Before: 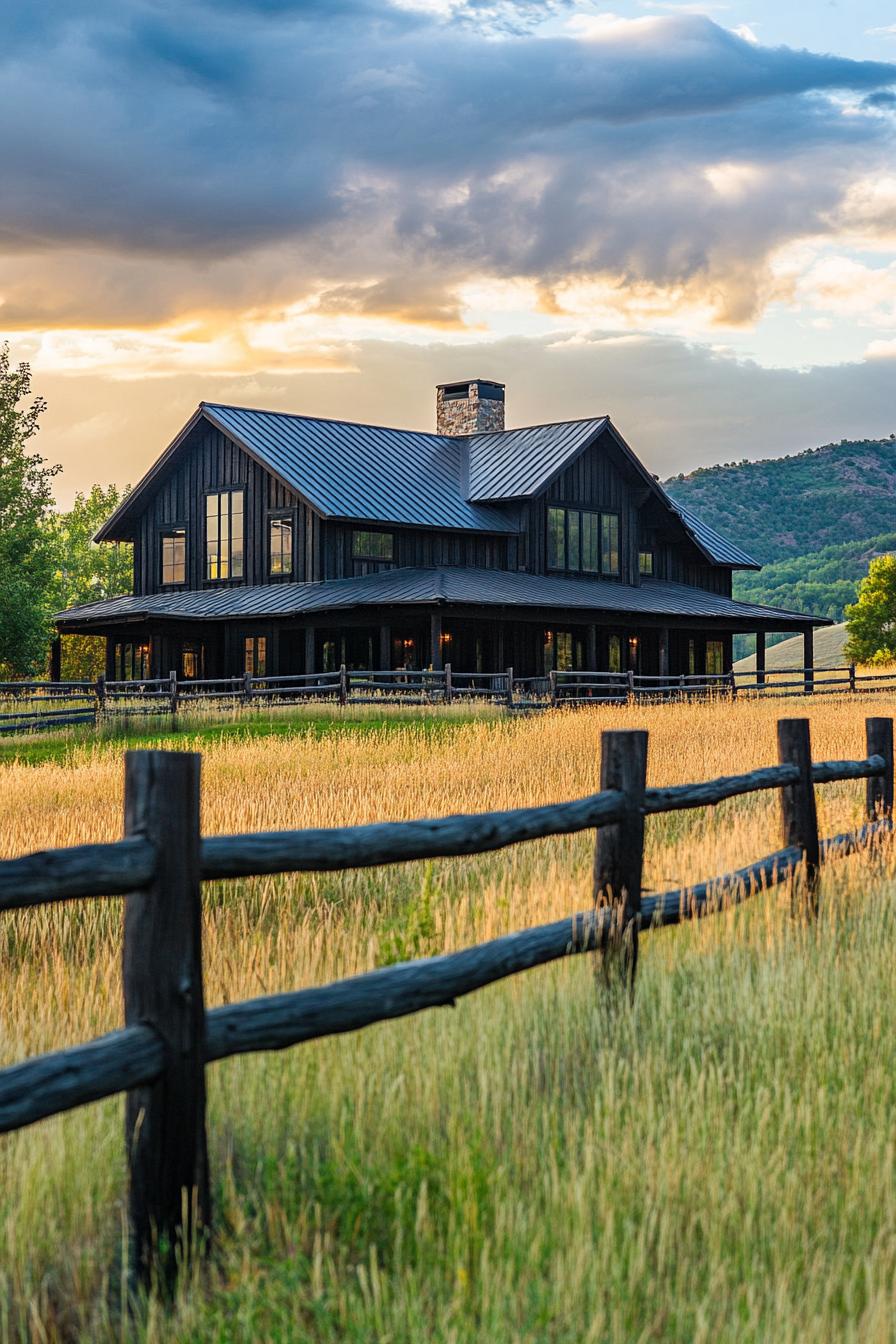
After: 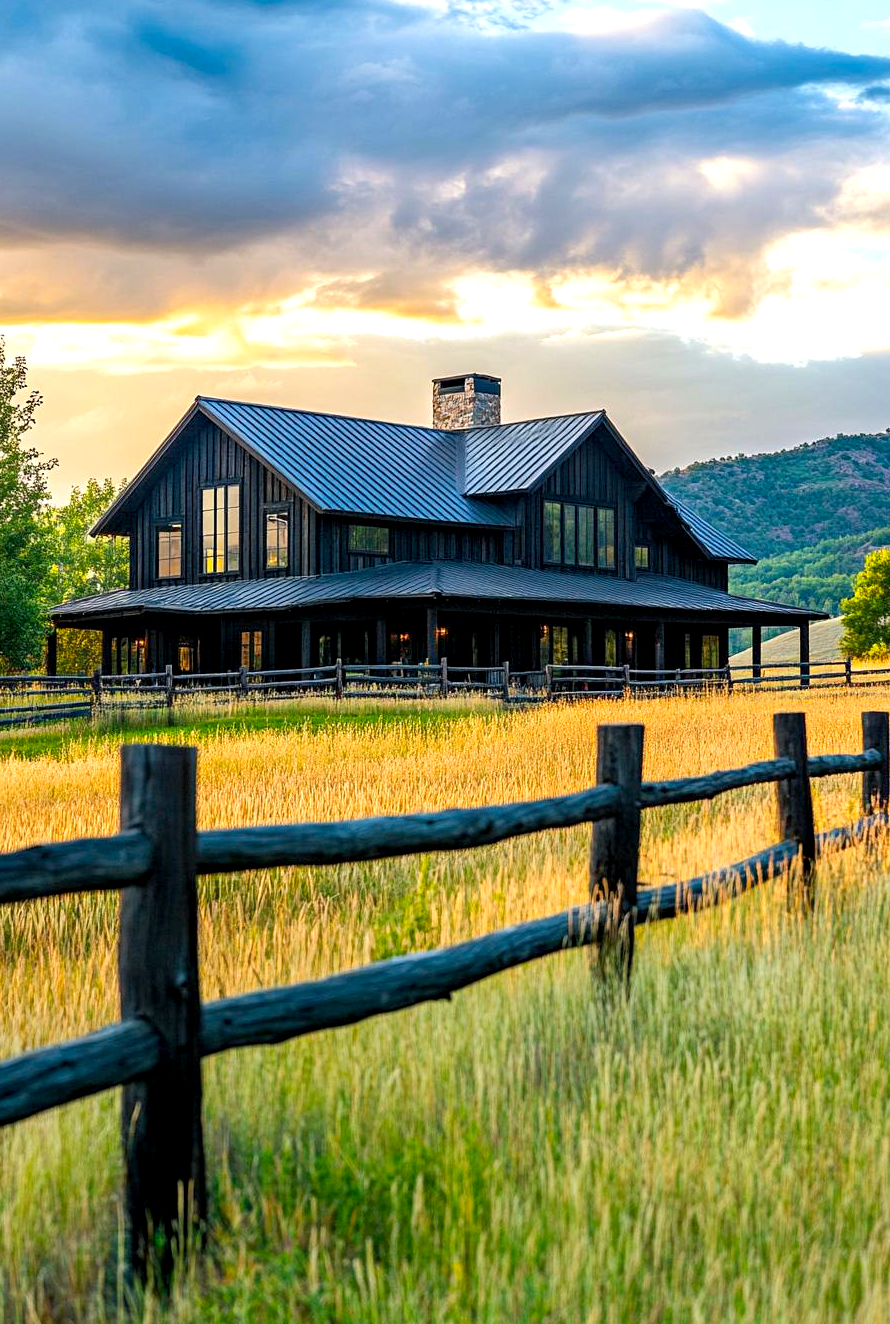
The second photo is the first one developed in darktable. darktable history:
exposure: black level correction 0.004, exposure 0.418 EV, compensate exposure bias true, compensate highlight preservation false
crop: left 0.455%, top 0.484%, right 0.177%, bottom 0.938%
color balance rgb: shadows lift › luminance -7.998%, shadows lift › chroma 2.078%, shadows lift › hue 163.92°, perceptual saturation grading › global saturation 19.842%
